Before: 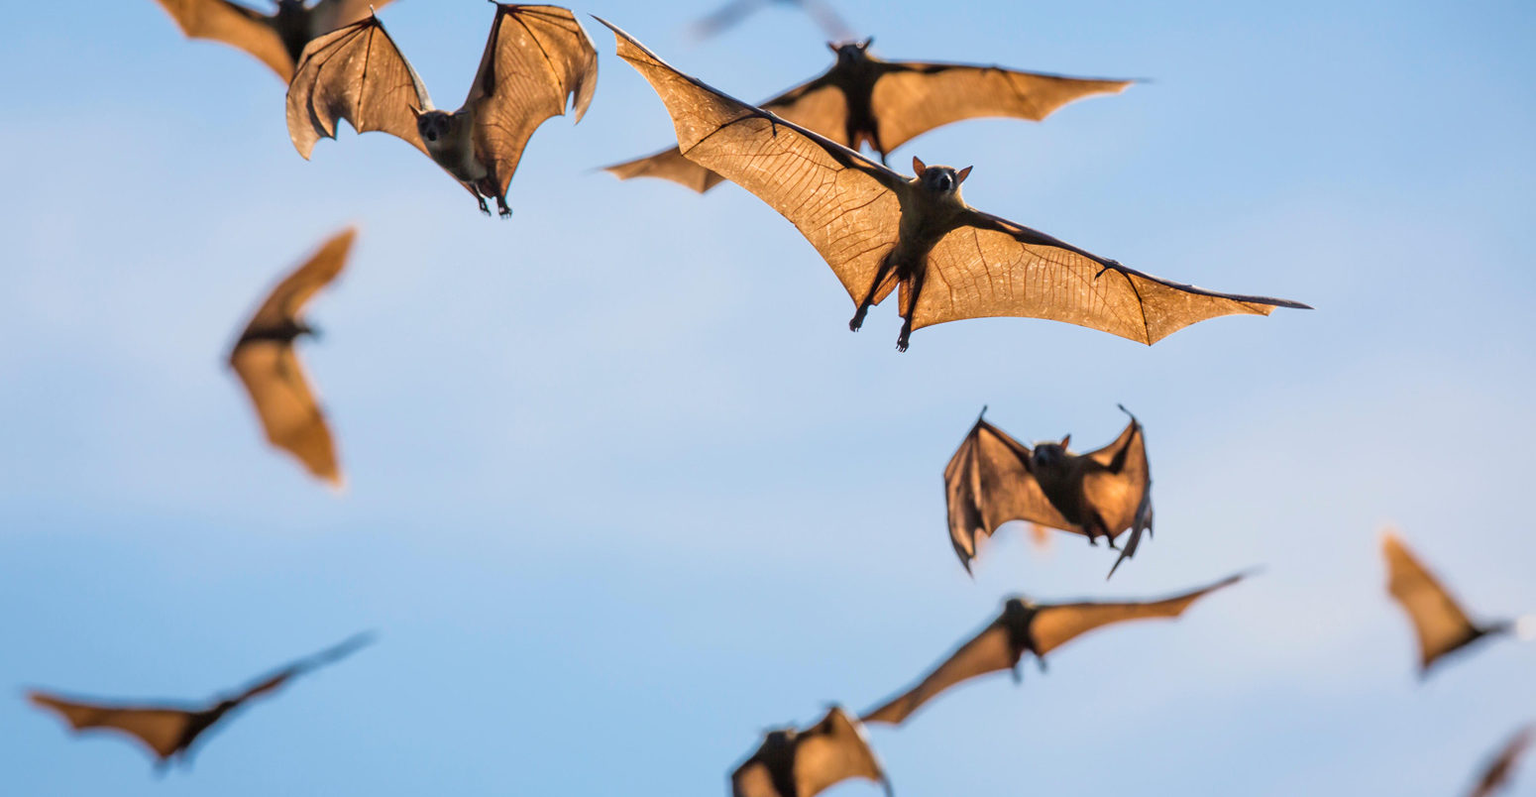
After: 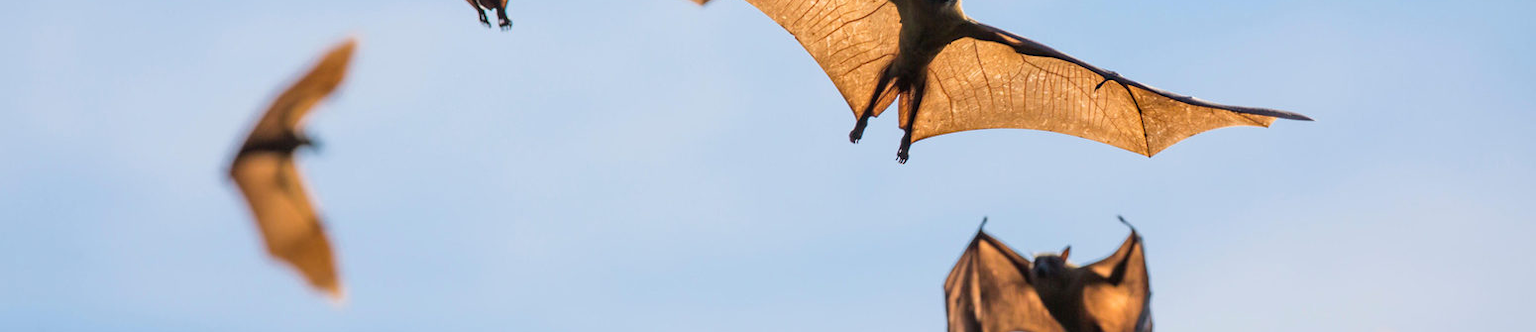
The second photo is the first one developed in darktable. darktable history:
crop and rotate: top 23.746%, bottom 34.36%
